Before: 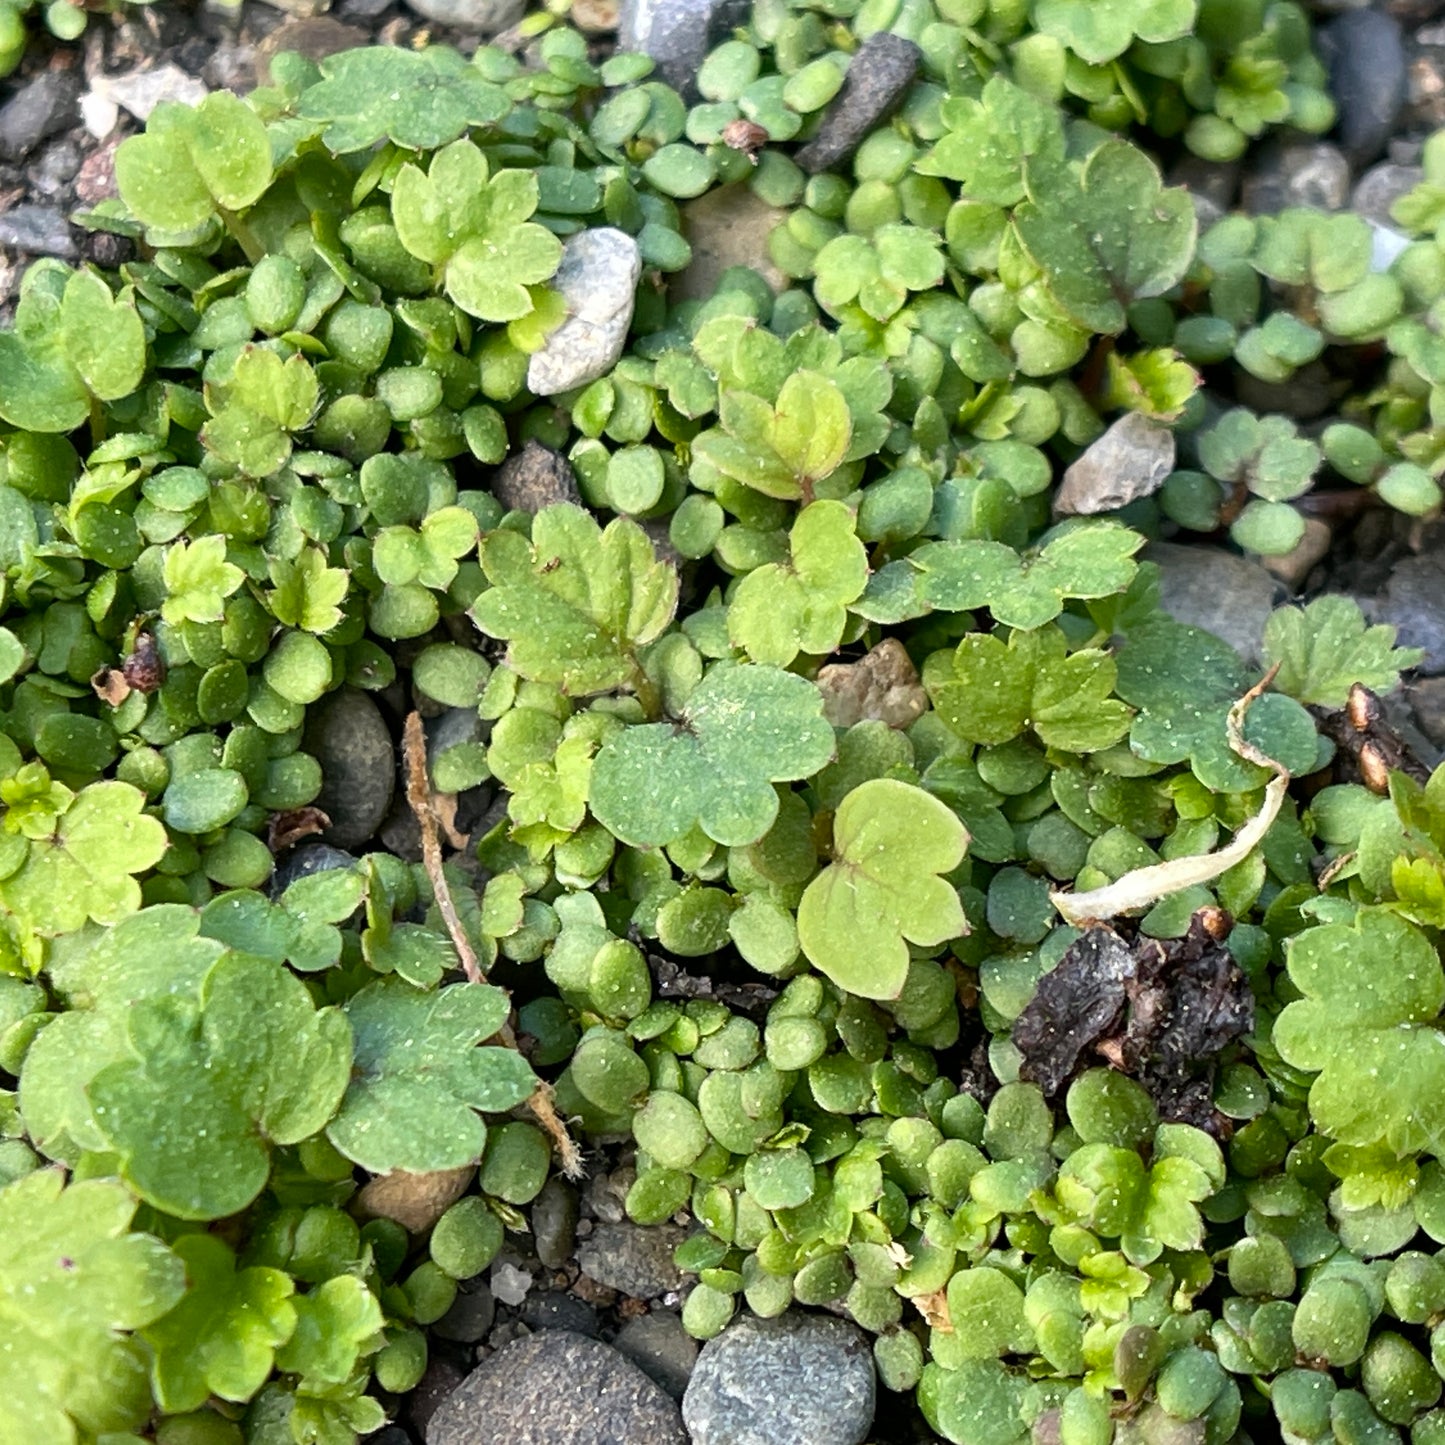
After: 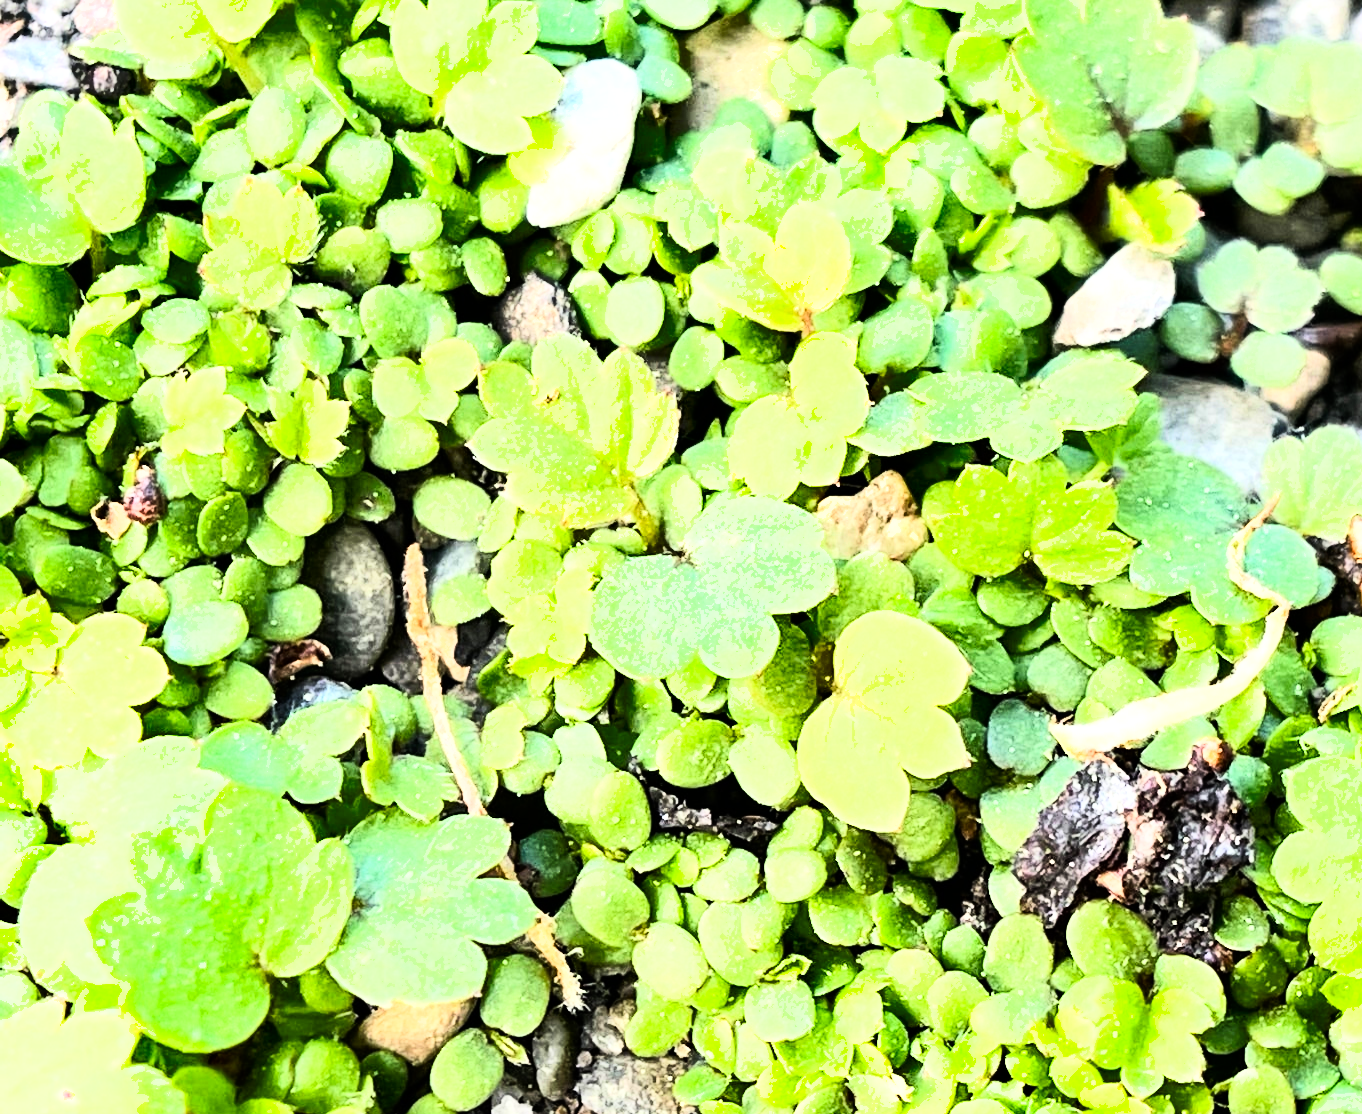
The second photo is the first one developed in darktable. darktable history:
shadows and highlights: shadows 5, soften with gaussian
exposure: black level correction 0, exposure 1.1 EV, compensate exposure bias true, compensate highlight preservation false
rgb curve: curves: ch0 [(0, 0) (0.21, 0.15) (0.24, 0.21) (0.5, 0.75) (0.75, 0.96) (0.89, 0.99) (1, 1)]; ch1 [(0, 0.02) (0.21, 0.13) (0.25, 0.2) (0.5, 0.67) (0.75, 0.9) (0.89, 0.97) (1, 1)]; ch2 [(0, 0.02) (0.21, 0.13) (0.25, 0.2) (0.5, 0.67) (0.75, 0.9) (0.89, 0.97) (1, 1)], compensate middle gray true
tone equalizer: on, module defaults
crop and rotate: angle 0.03°, top 11.643%, right 5.651%, bottom 11.189%
